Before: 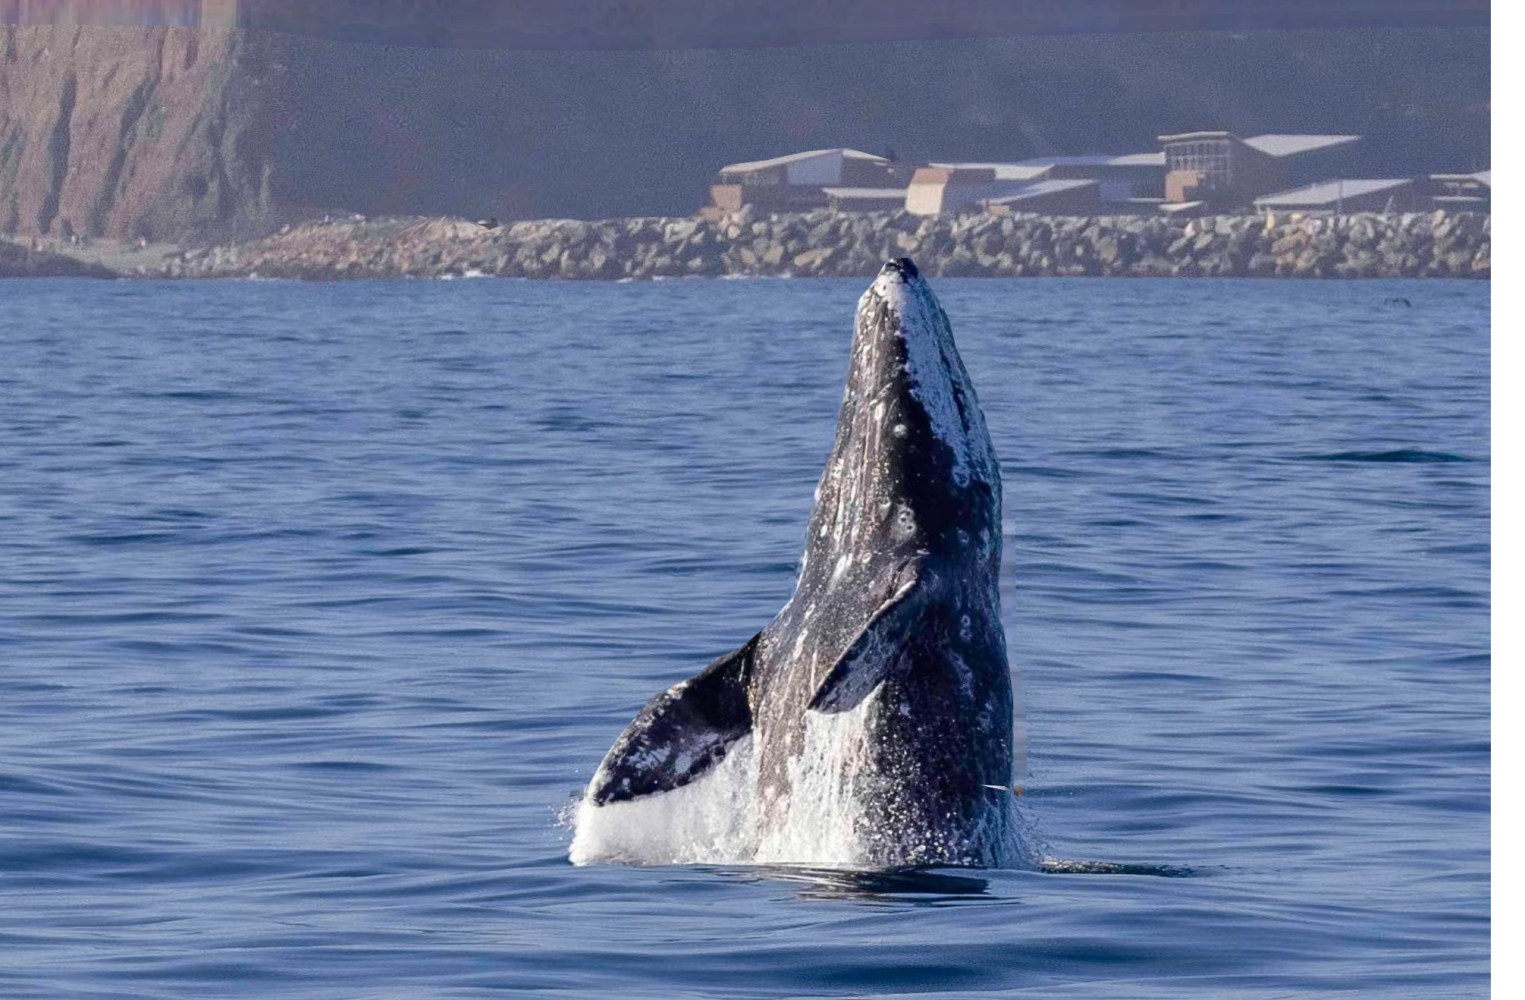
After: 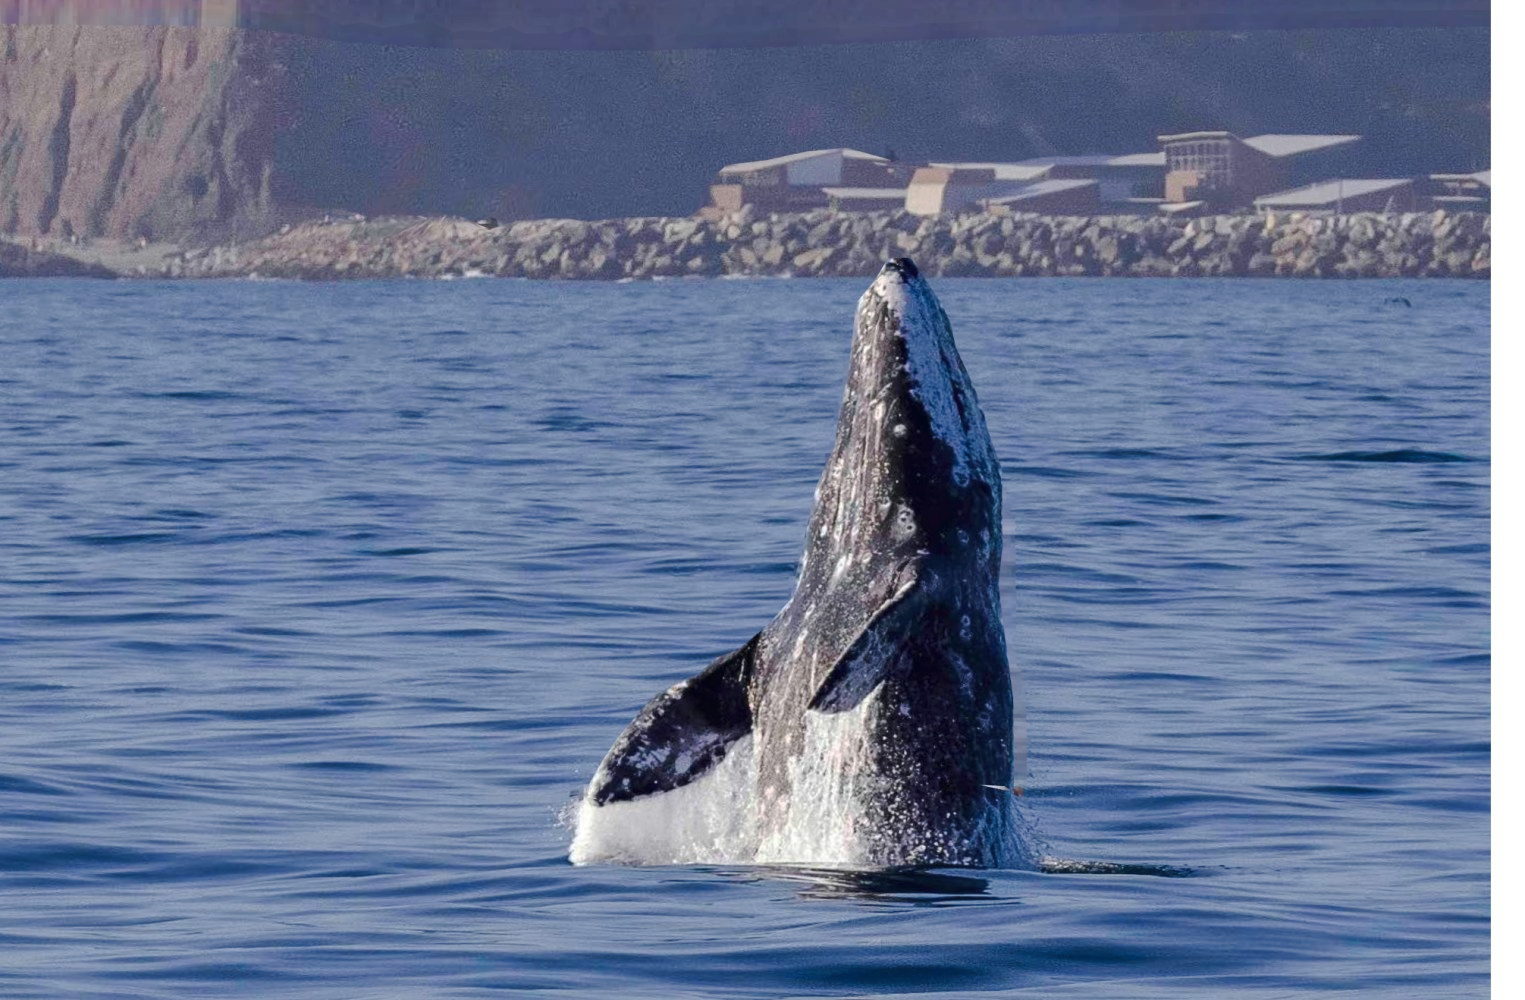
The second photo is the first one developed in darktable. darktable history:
contrast brightness saturation: contrast 0.07
tone curve: curves: ch0 [(0, 0) (0.003, 0.01) (0.011, 0.014) (0.025, 0.029) (0.044, 0.051) (0.069, 0.072) (0.1, 0.097) (0.136, 0.123) (0.177, 0.16) (0.224, 0.2) (0.277, 0.248) (0.335, 0.305) (0.399, 0.37) (0.468, 0.454) (0.543, 0.534) (0.623, 0.609) (0.709, 0.681) (0.801, 0.752) (0.898, 0.841) (1, 1)], preserve colors none
